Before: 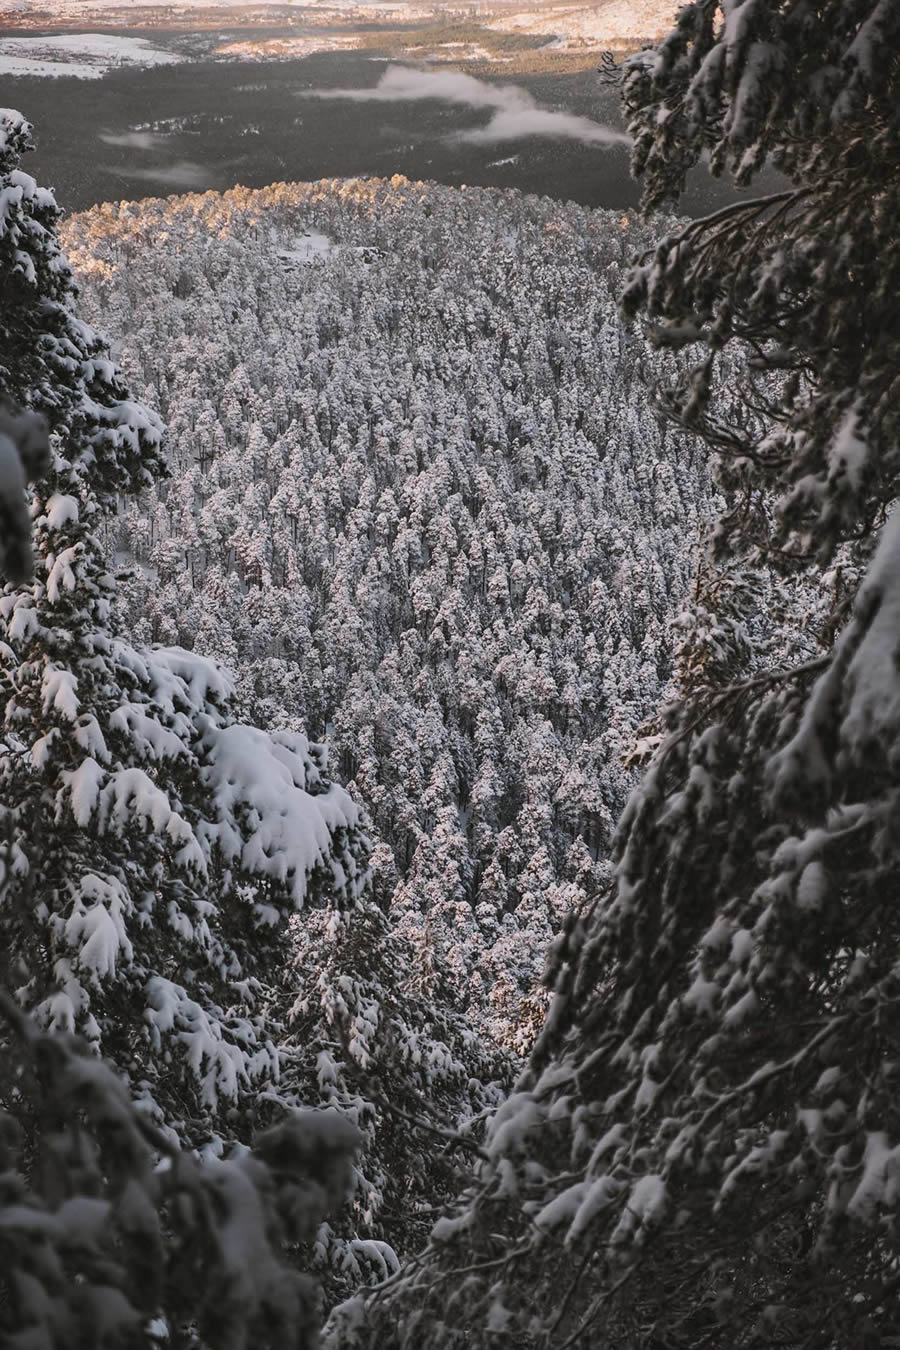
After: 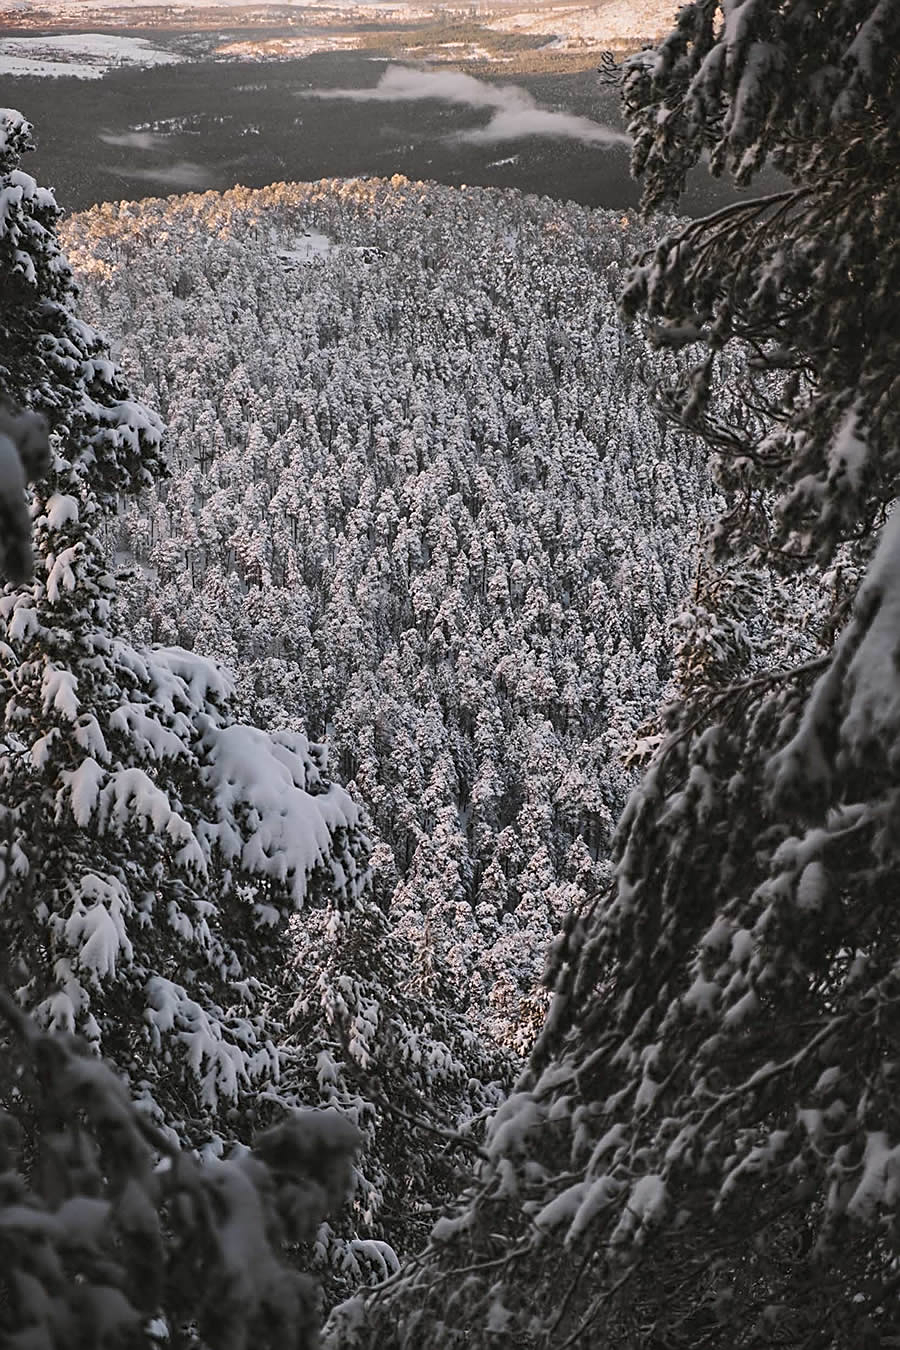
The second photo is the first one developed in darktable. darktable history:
sharpen: amount 0.491
